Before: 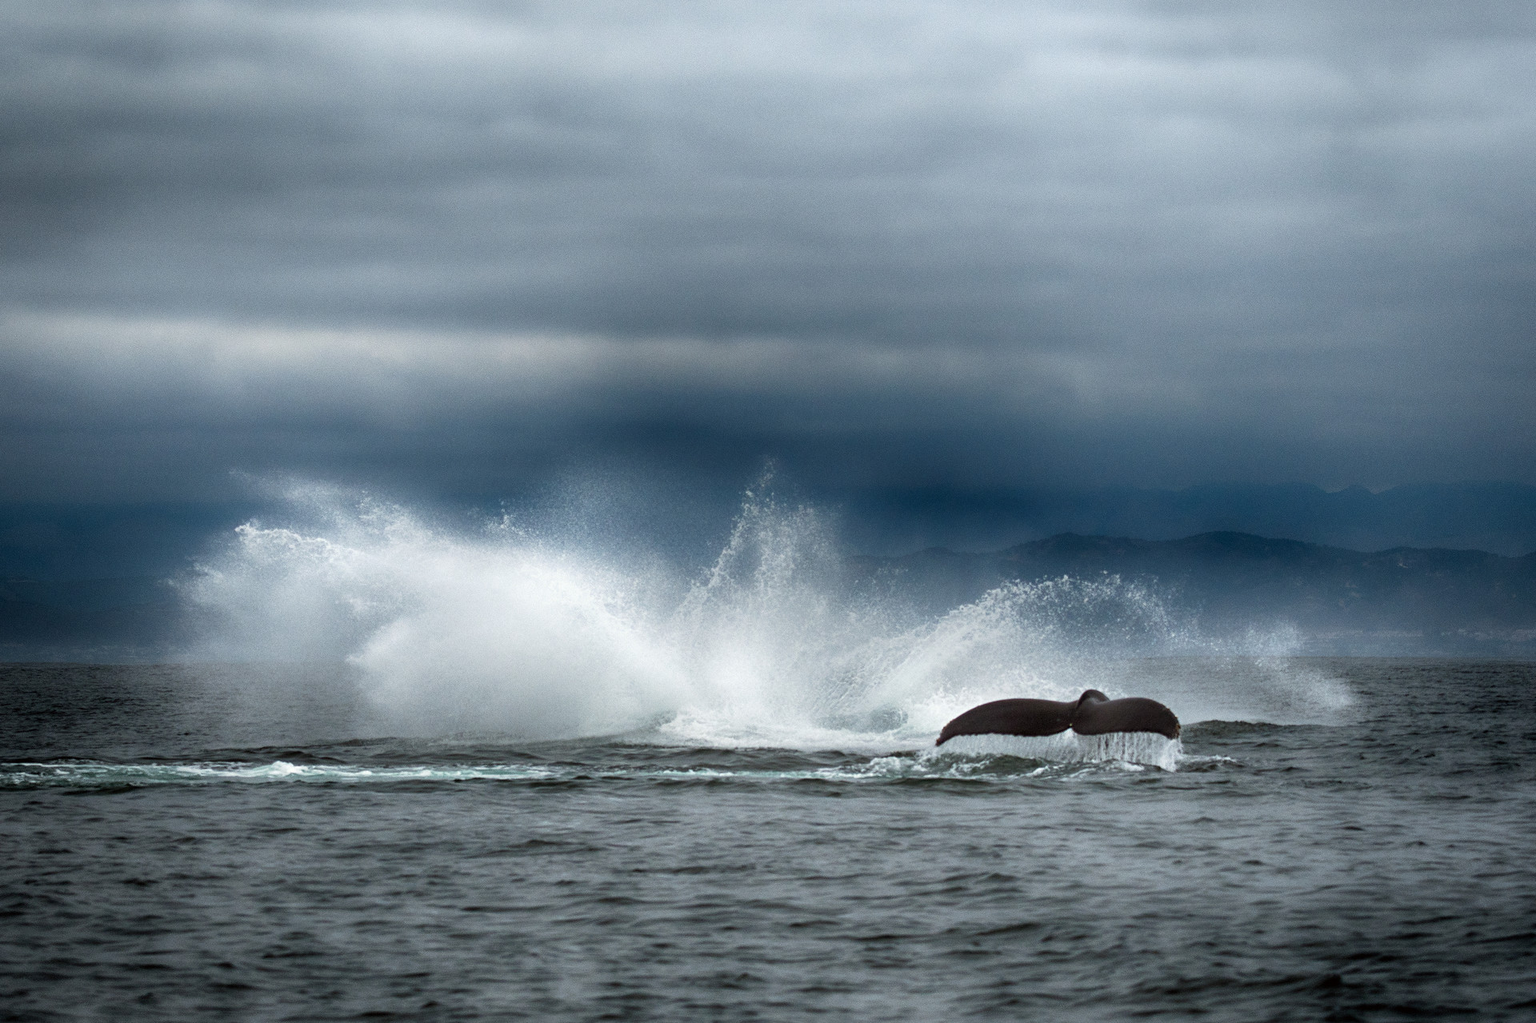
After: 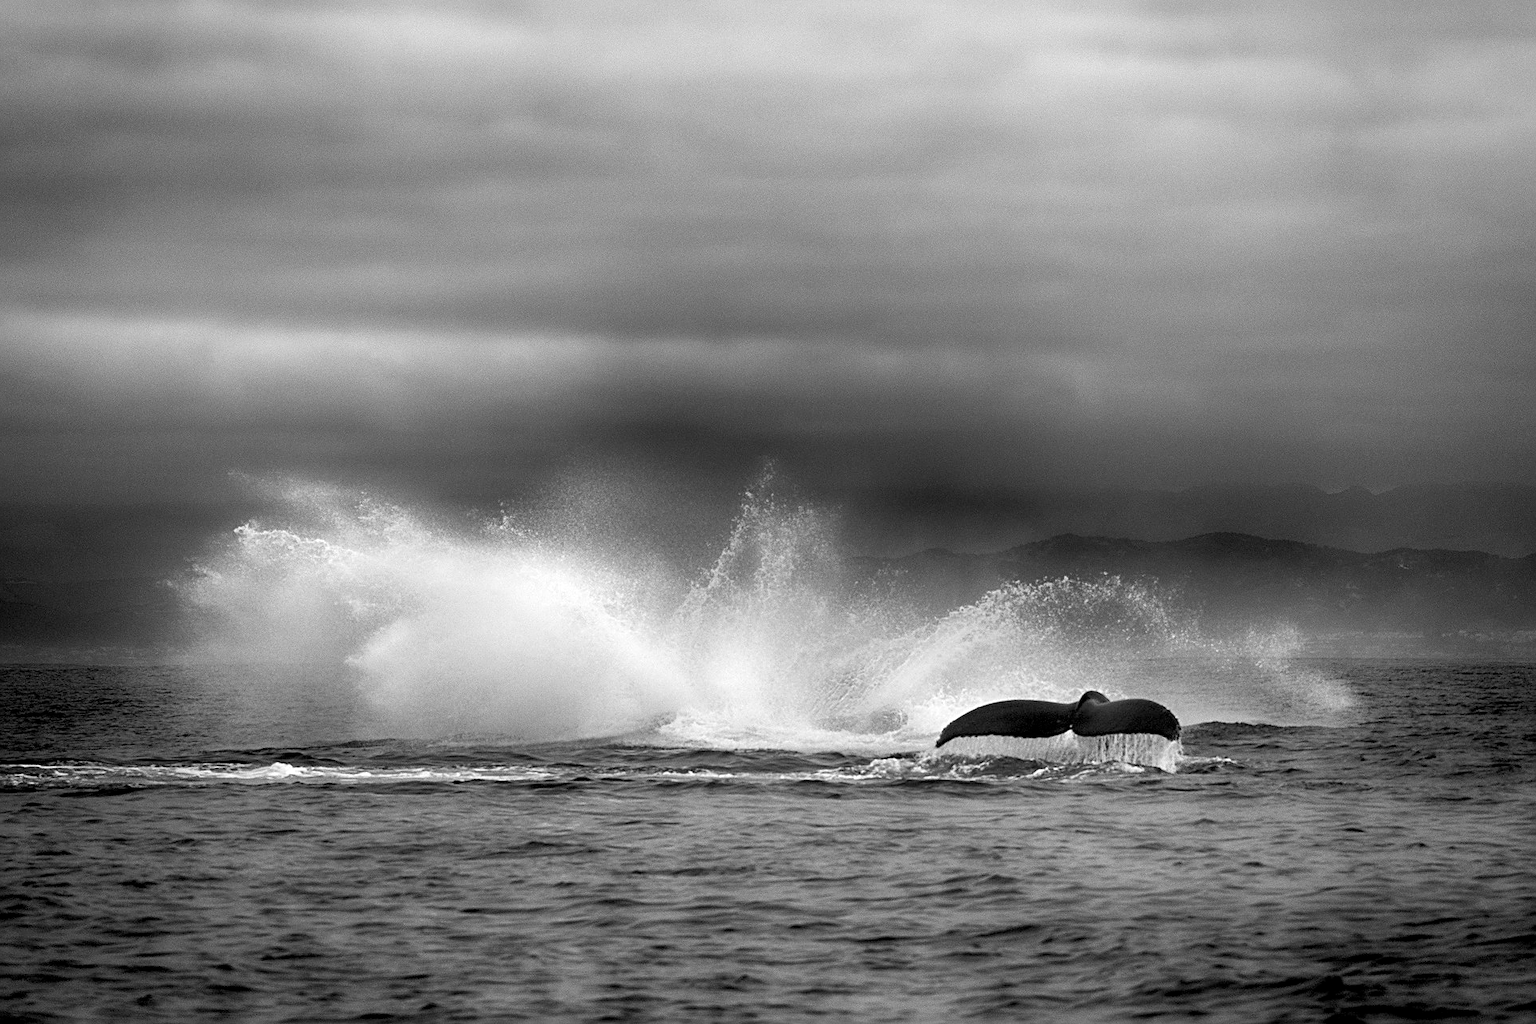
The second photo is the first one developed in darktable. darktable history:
monochrome: on, module defaults
color correction: highlights a* -7.23, highlights b* -0.161, shadows a* 20.08, shadows b* 11.73
crop and rotate: left 0.126%
color balance: output saturation 110%
sharpen: on, module defaults
exposure: black level correction 0.007, exposure 0.093 EV, compensate highlight preservation false
